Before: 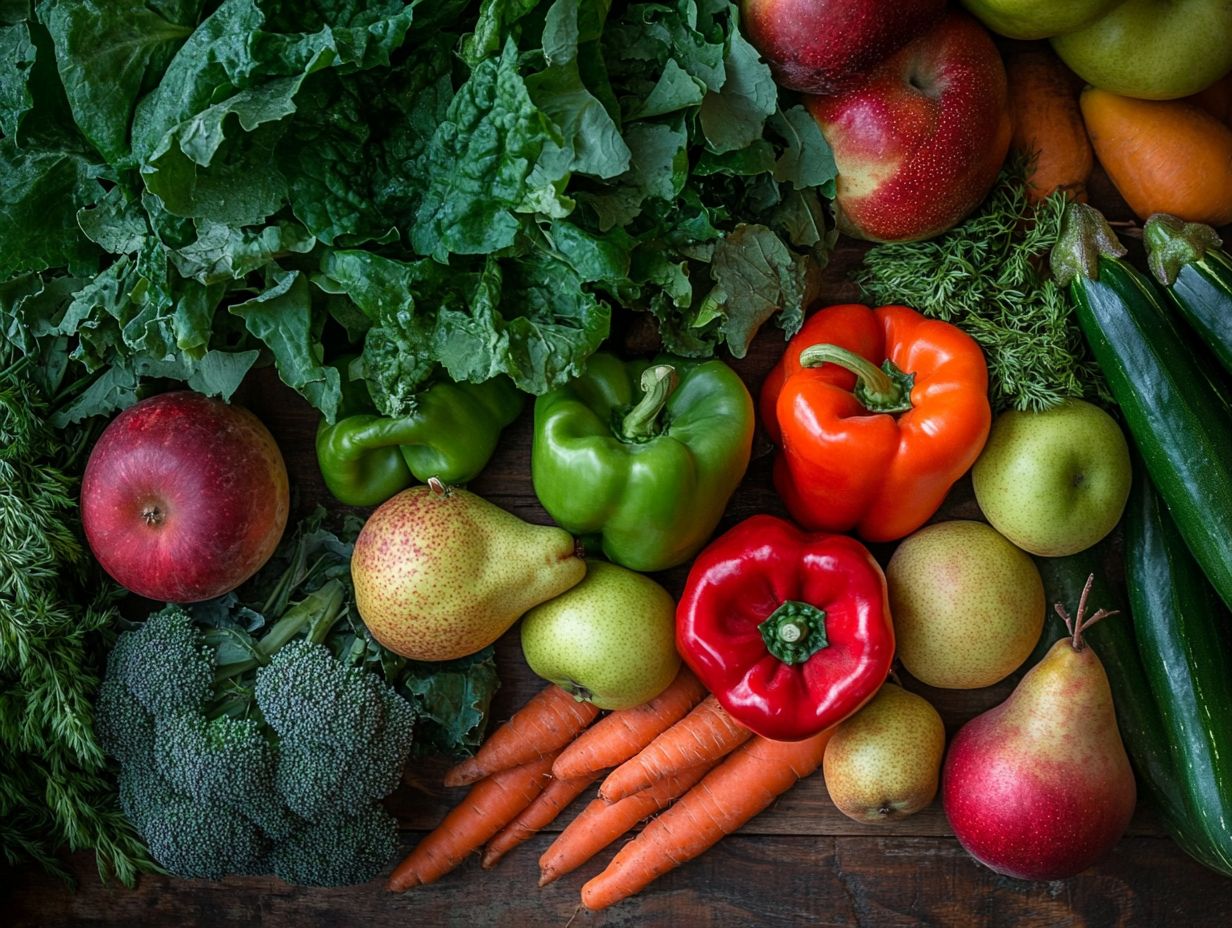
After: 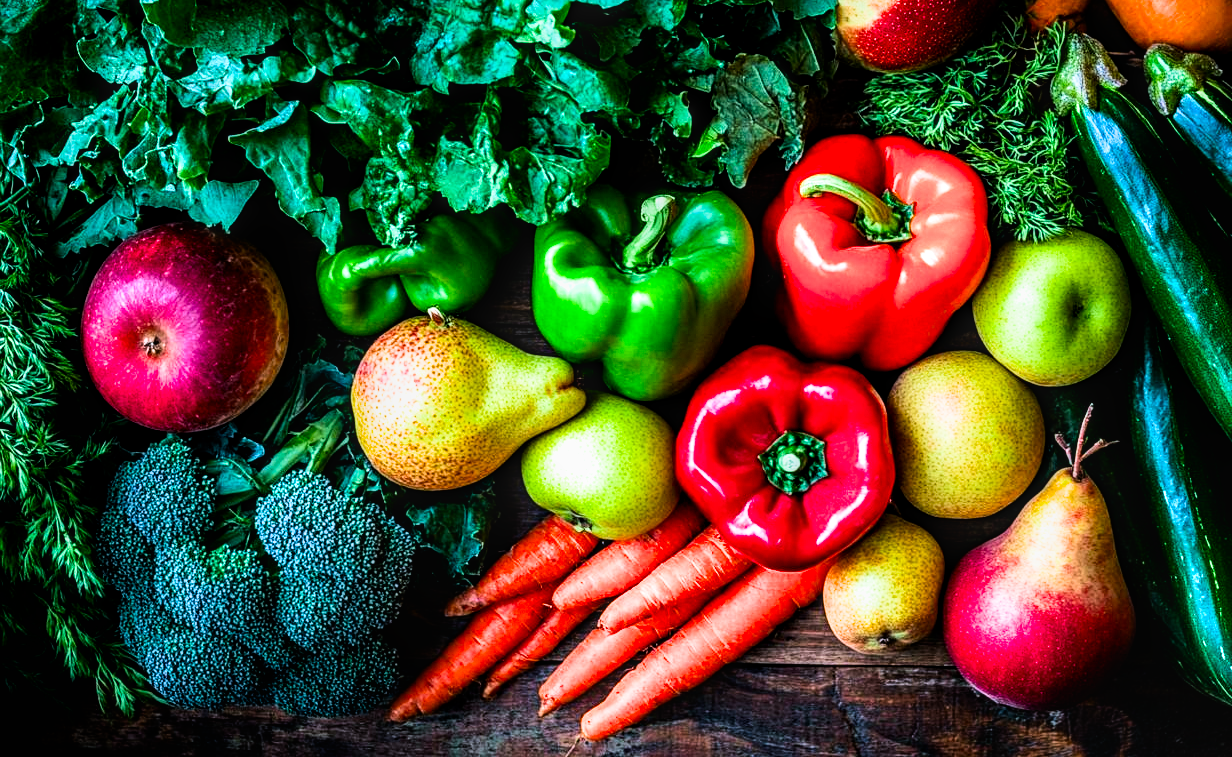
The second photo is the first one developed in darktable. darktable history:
velvia: on, module defaults
exposure: black level correction 0, exposure 1.102 EV, compensate highlight preservation false
filmic rgb: black relative exposure -5.13 EV, white relative exposure 3.5 EV, hardness 3.19, contrast 1.402, highlights saturation mix -28.64%
color balance rgb: shadows lift › chroma 2.061%, shadows lift › hue 247.97°, linear chroma grading › global chroma 10.044%, perceptual saturation grading › global saturation 10.362%, global vibrance 9.248%, contrast 15.542%, saturation formula JzAzBz (2021)
color calibration: x 0.367, y 0.379, temperature 4390.47 K
crop and rotate: top 18.425%
contrast brightness saturation: contrast 0.157, saturation 0.334
local contrast: on, module defaults
